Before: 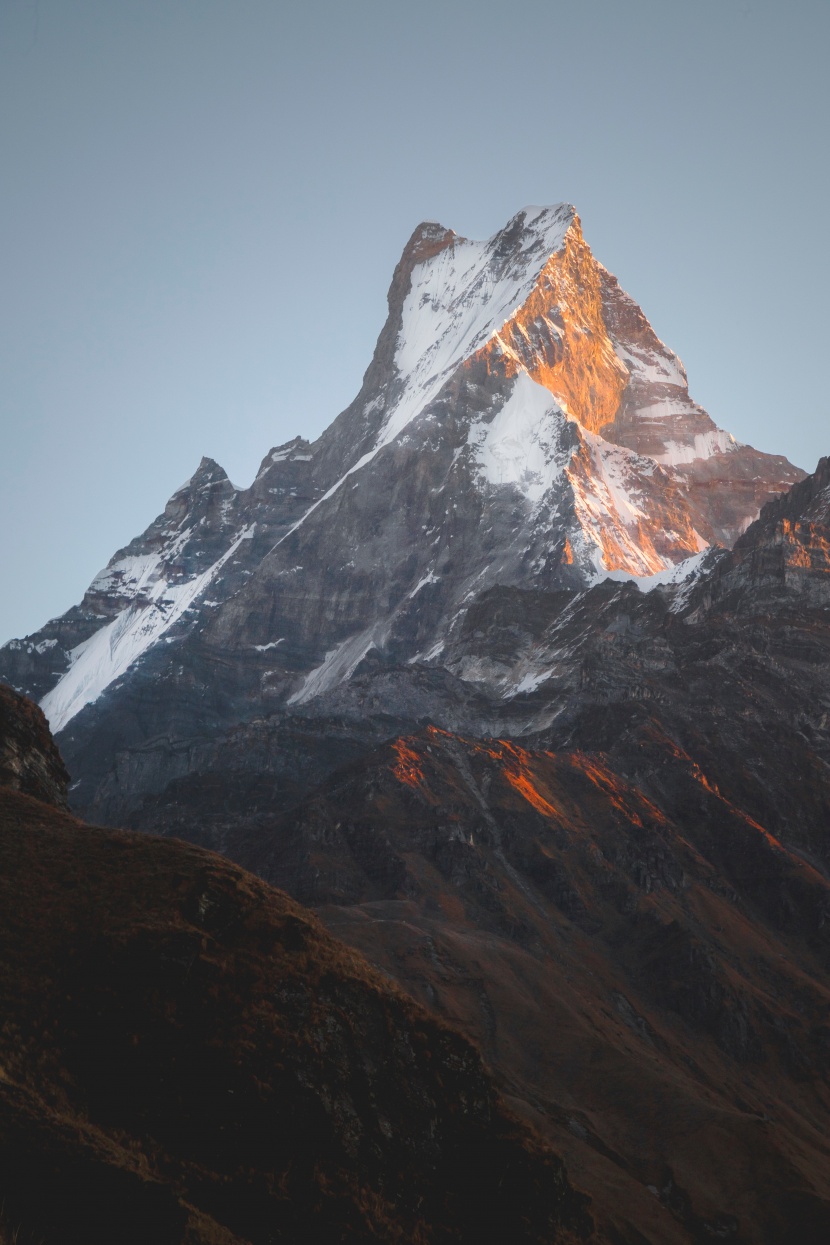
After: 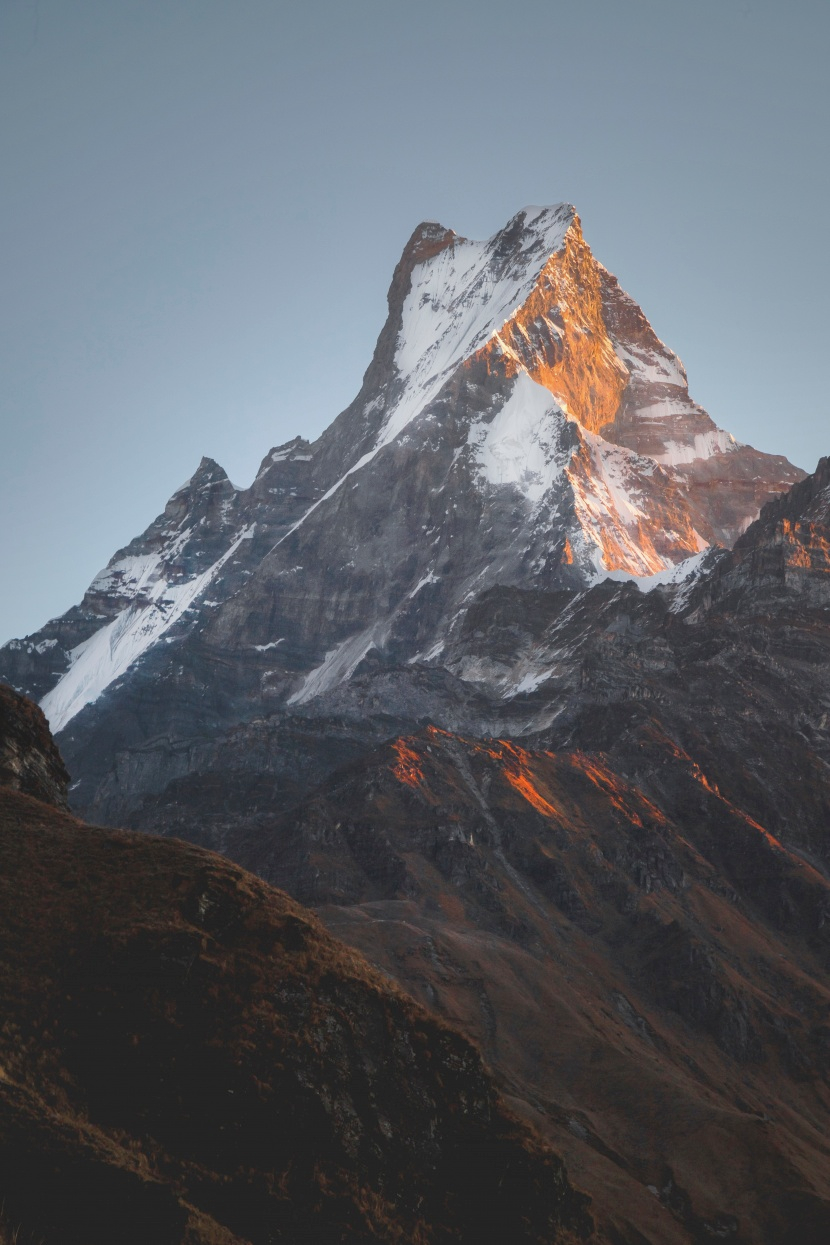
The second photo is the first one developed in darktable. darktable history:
shadows and highlights: shadows 43.74, white point adjustment -1.62, soften with gaussian
